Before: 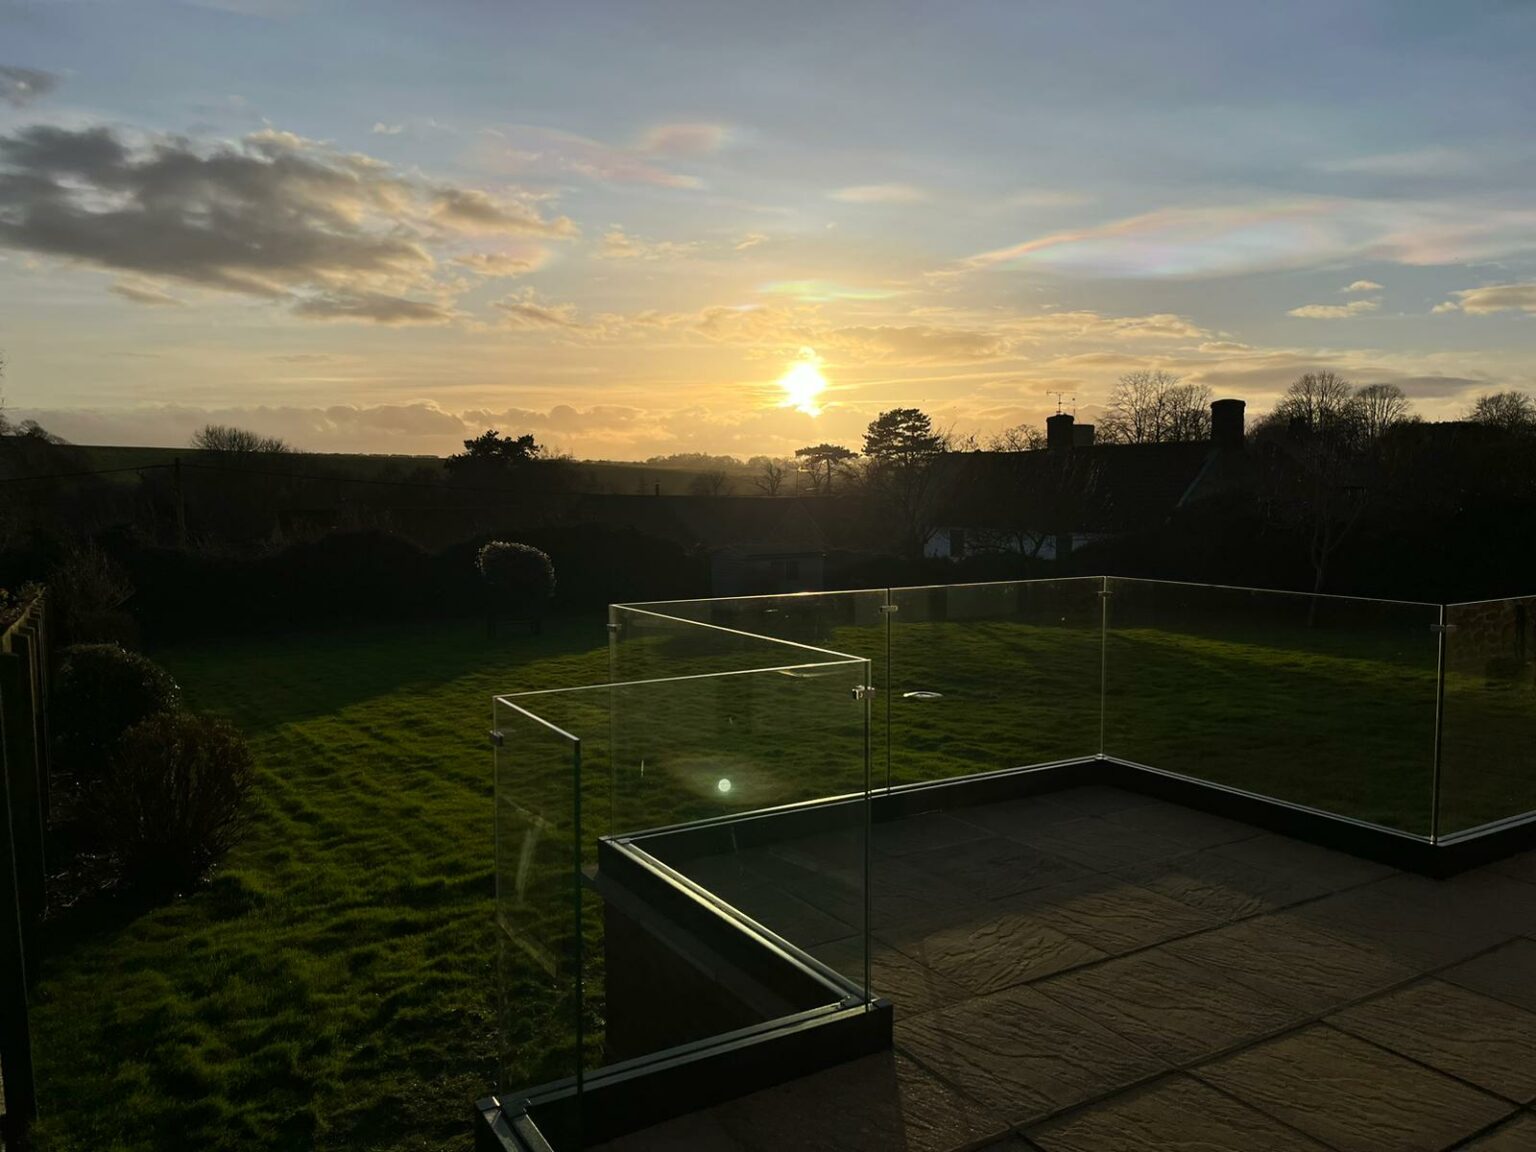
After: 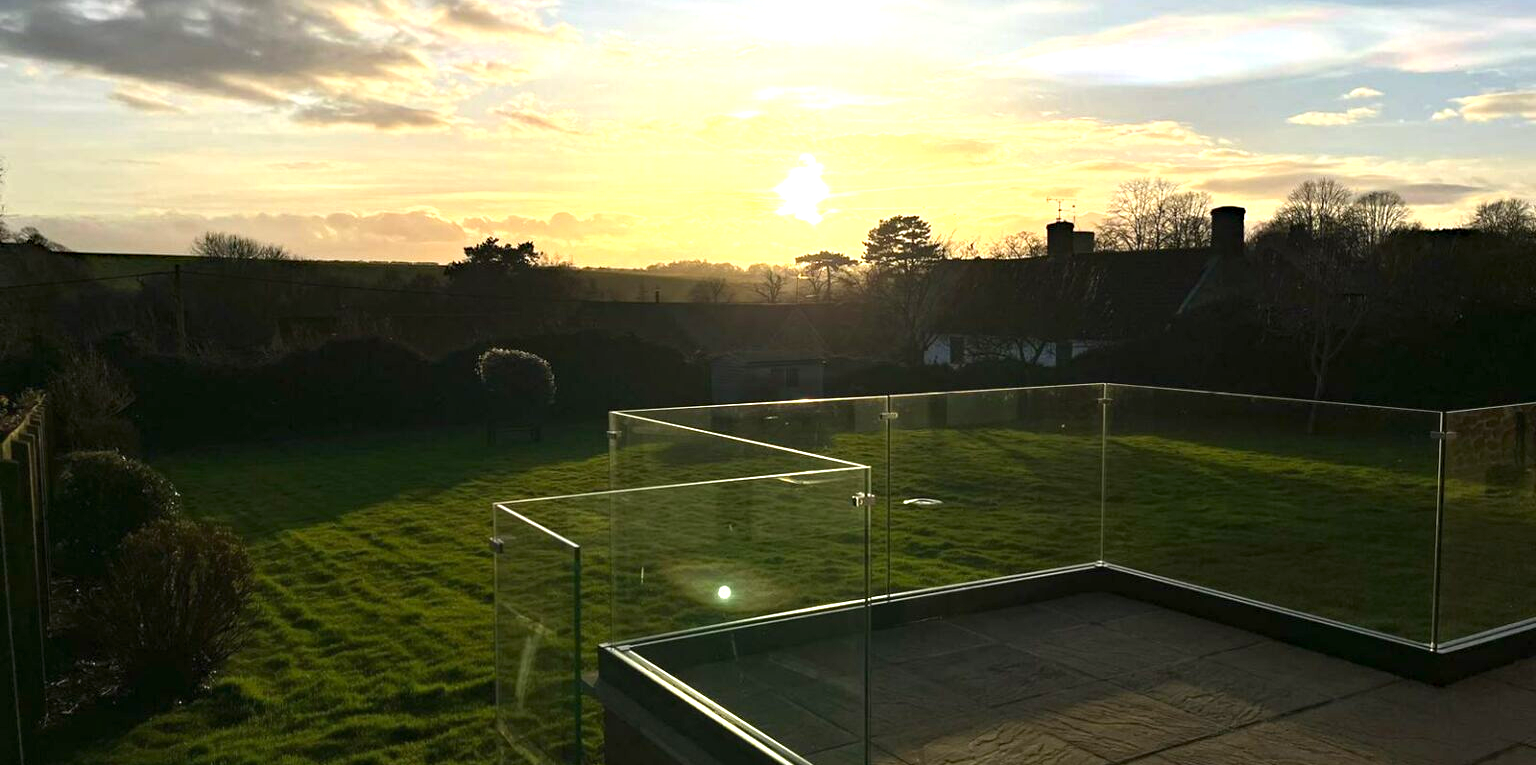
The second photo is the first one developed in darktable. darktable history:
exposure: black level correction 0, exposure 1.193 EV, compensate highlight preservation false
haze removal: compatibility mode true, adaptive false
tone equalizer: edges refinement/feathering 500, mask exposure compensation -1.26 EV, preserve details no
crop: top 16.758%, bottom 16.783%
